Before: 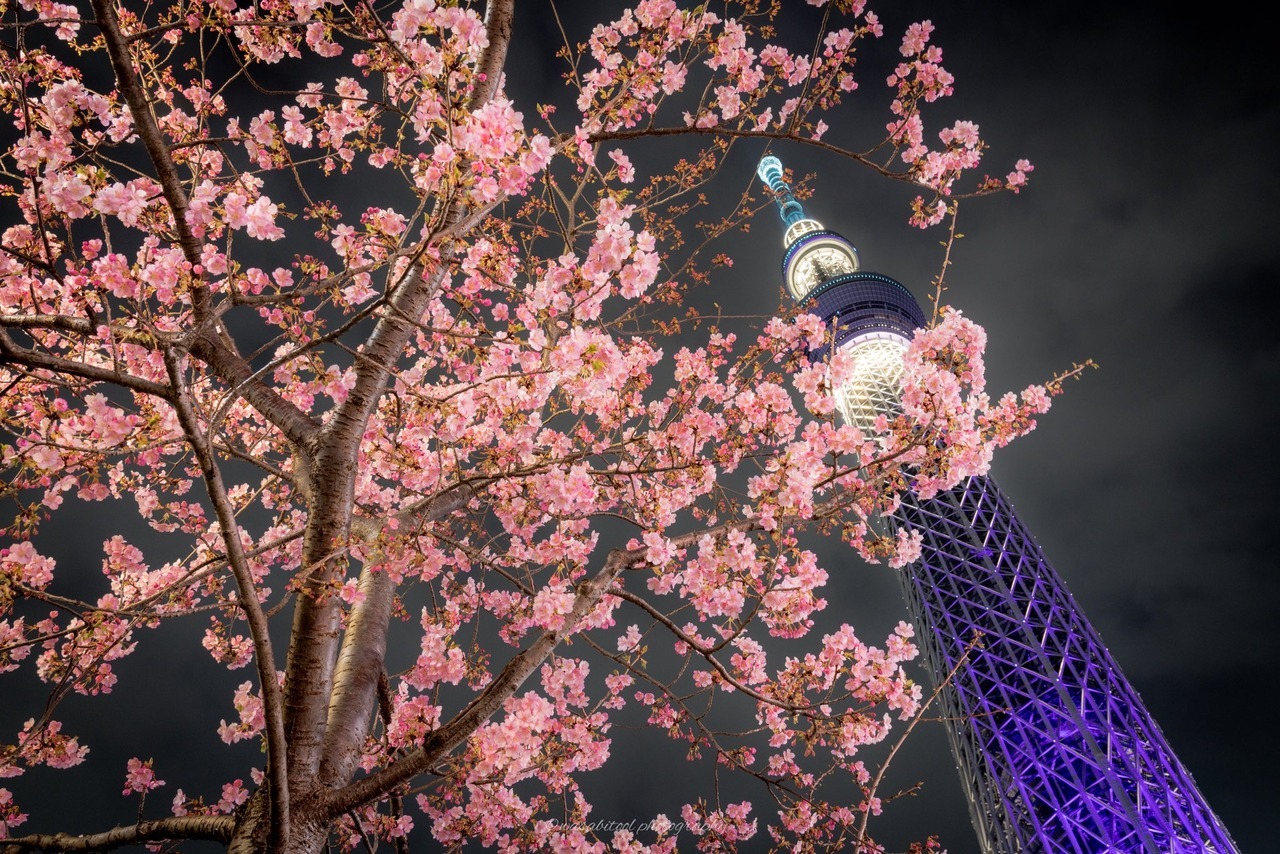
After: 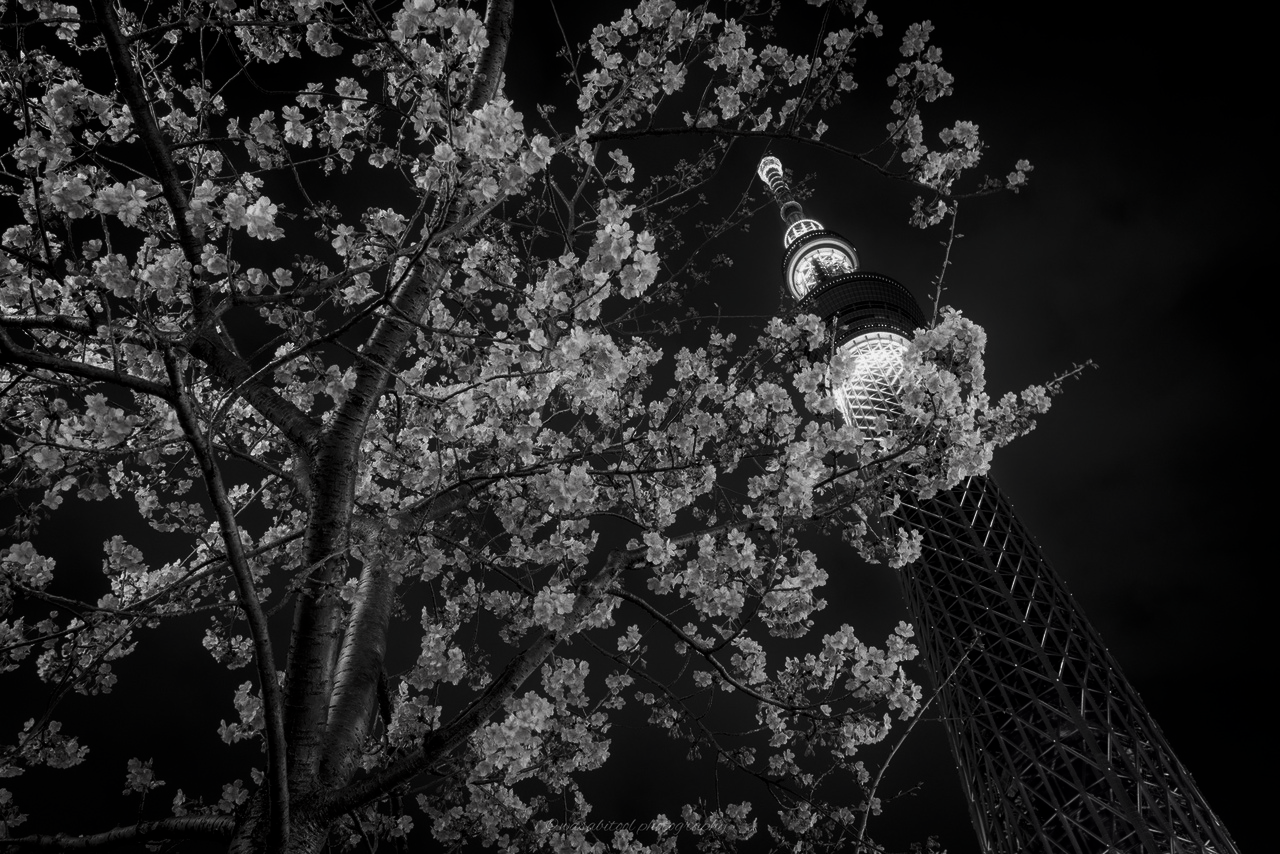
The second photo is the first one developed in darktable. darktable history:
contrast brightness saturation: contrast -0.036, brightness -0.595, saturation -0.987
